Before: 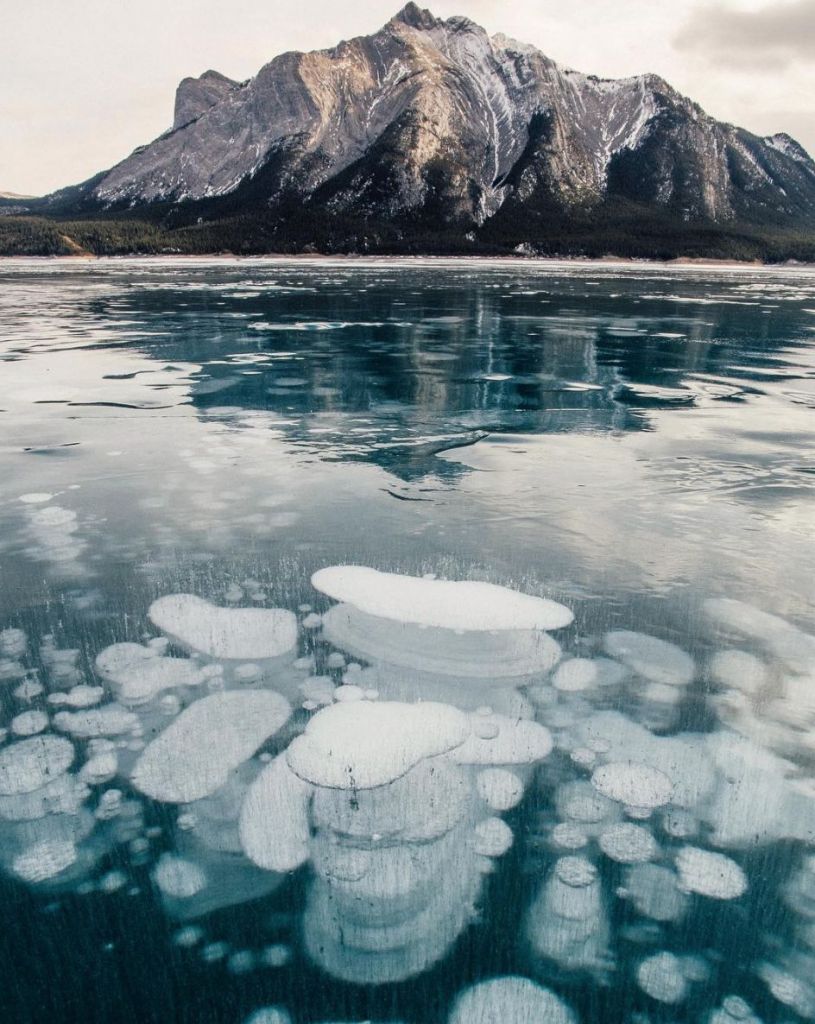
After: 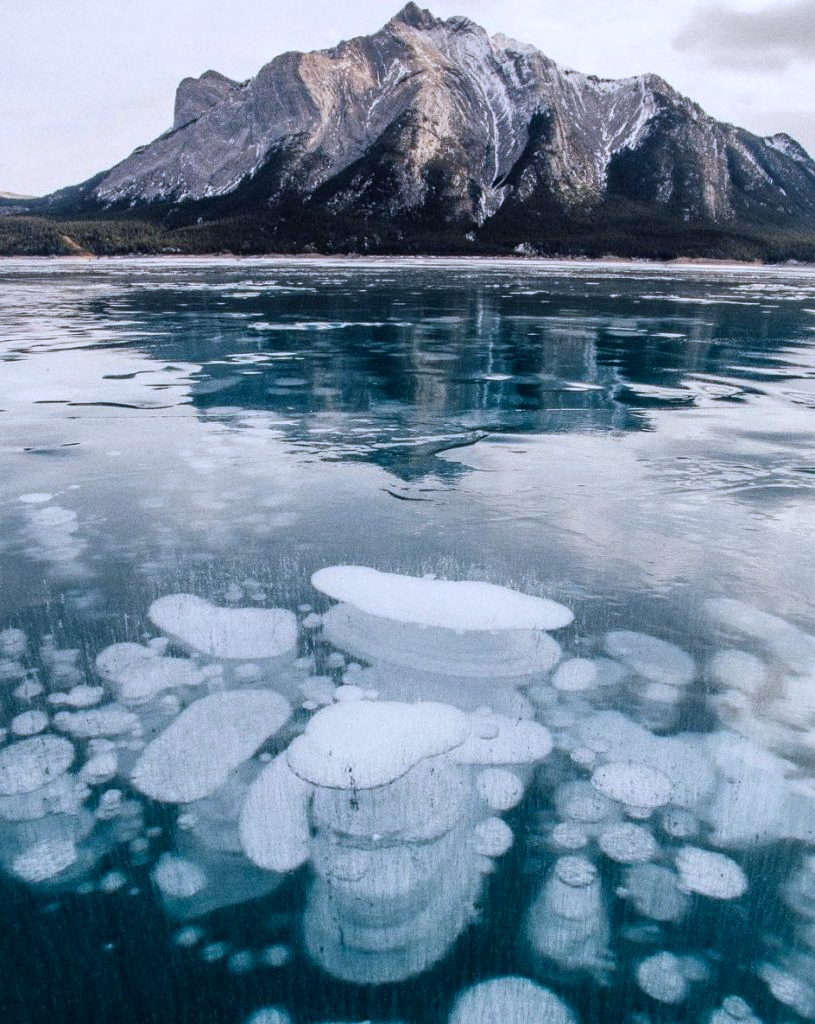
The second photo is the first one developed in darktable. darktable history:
grain: coarseness 0.09 ISO
color calibration: illuminant as shot in camera, x 0.37, y 0.382, temperature 4313.32 K
